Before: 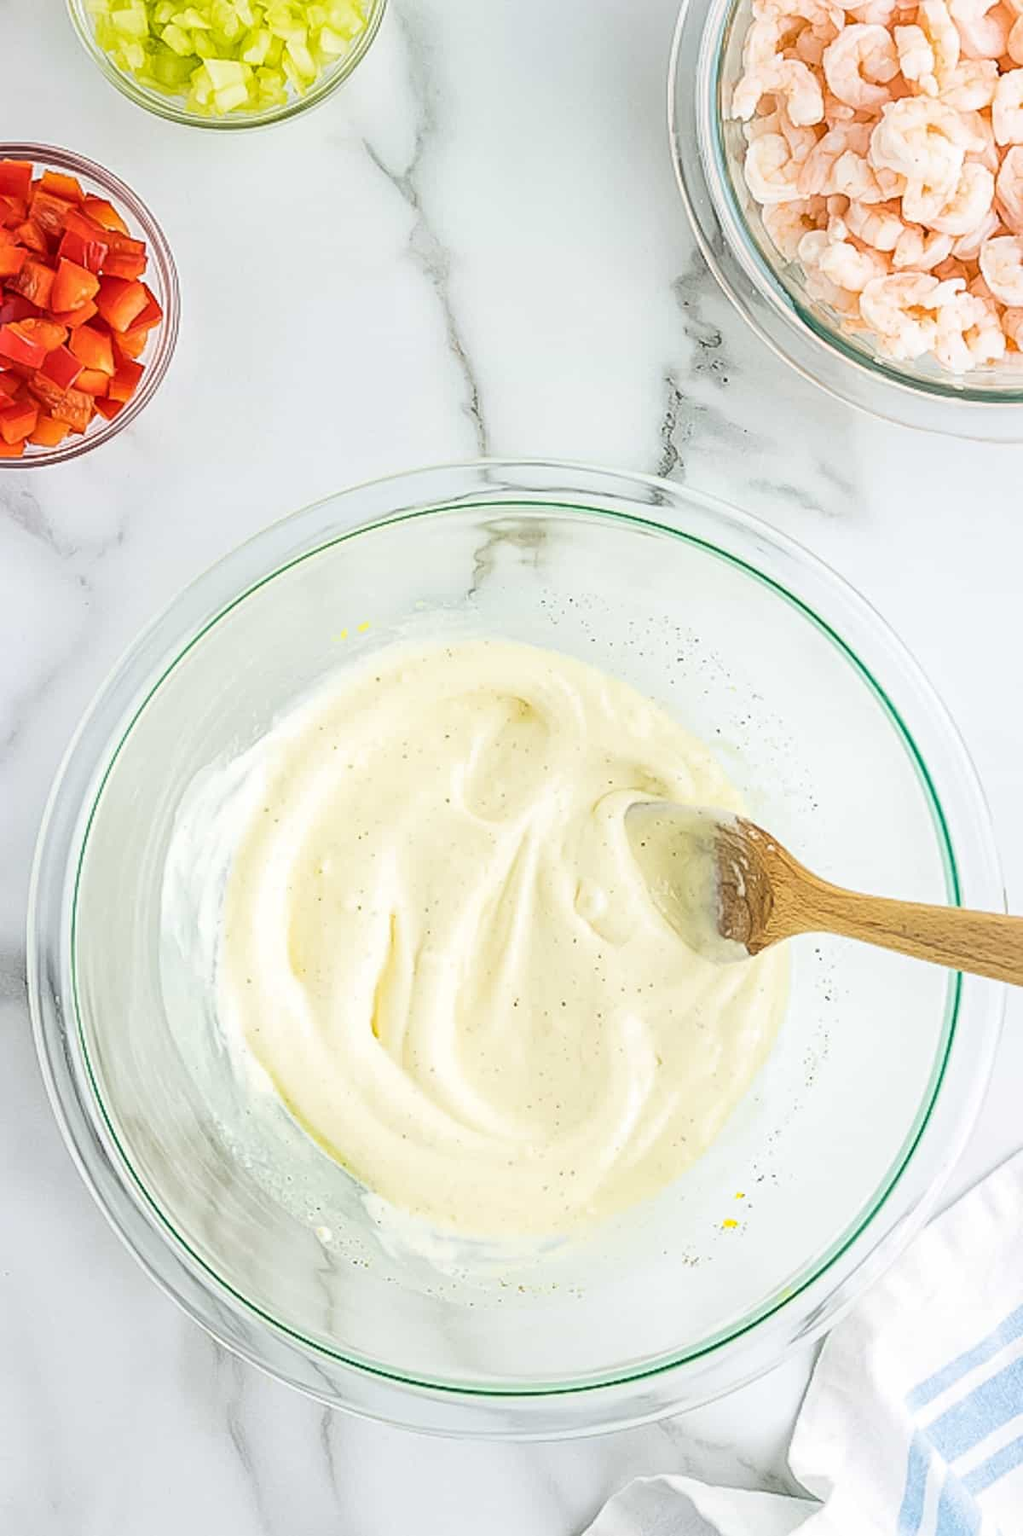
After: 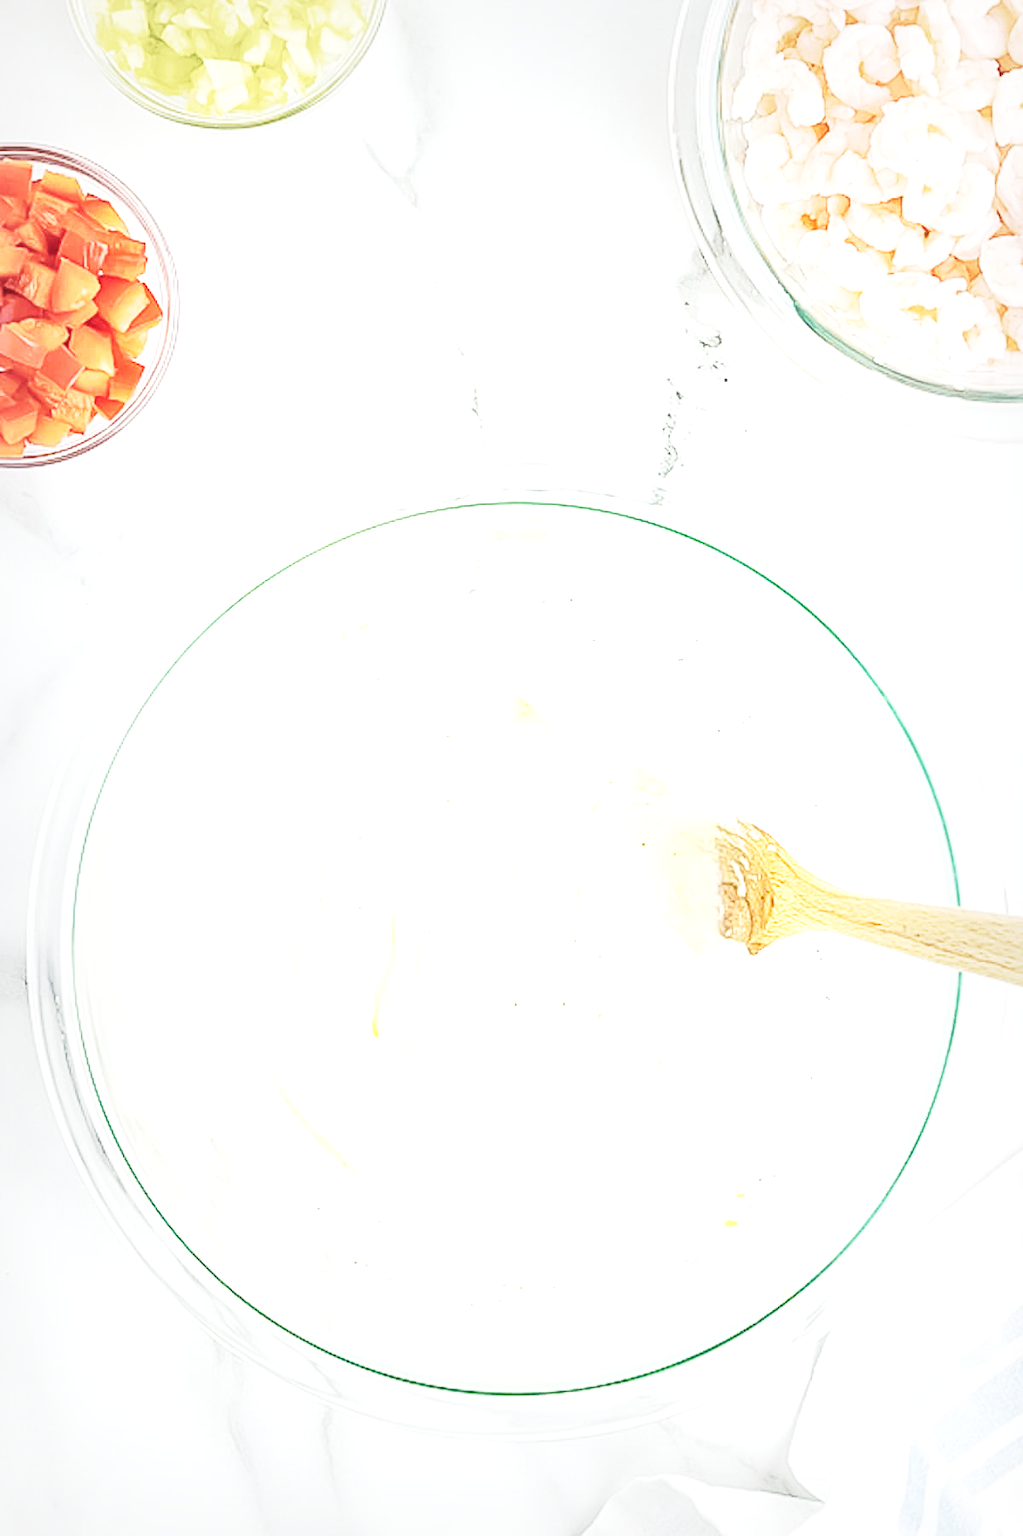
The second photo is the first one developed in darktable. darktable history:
vignetting: fall-off start 54.05%, brightness -0.184, saturation -0.309, automatic ratio true, width/height ratio 1.315, shape 0.215
base curve: curves: ch0 [(0, 0) (0.028, 0.03) (0.121, 0.232) (0.46, 0.748) (0.859, 0.968) (1, 1)], preserve colors none
exposure: exposure 1.268 EV, compensate exposure bias true, compensate highlight preservation false
